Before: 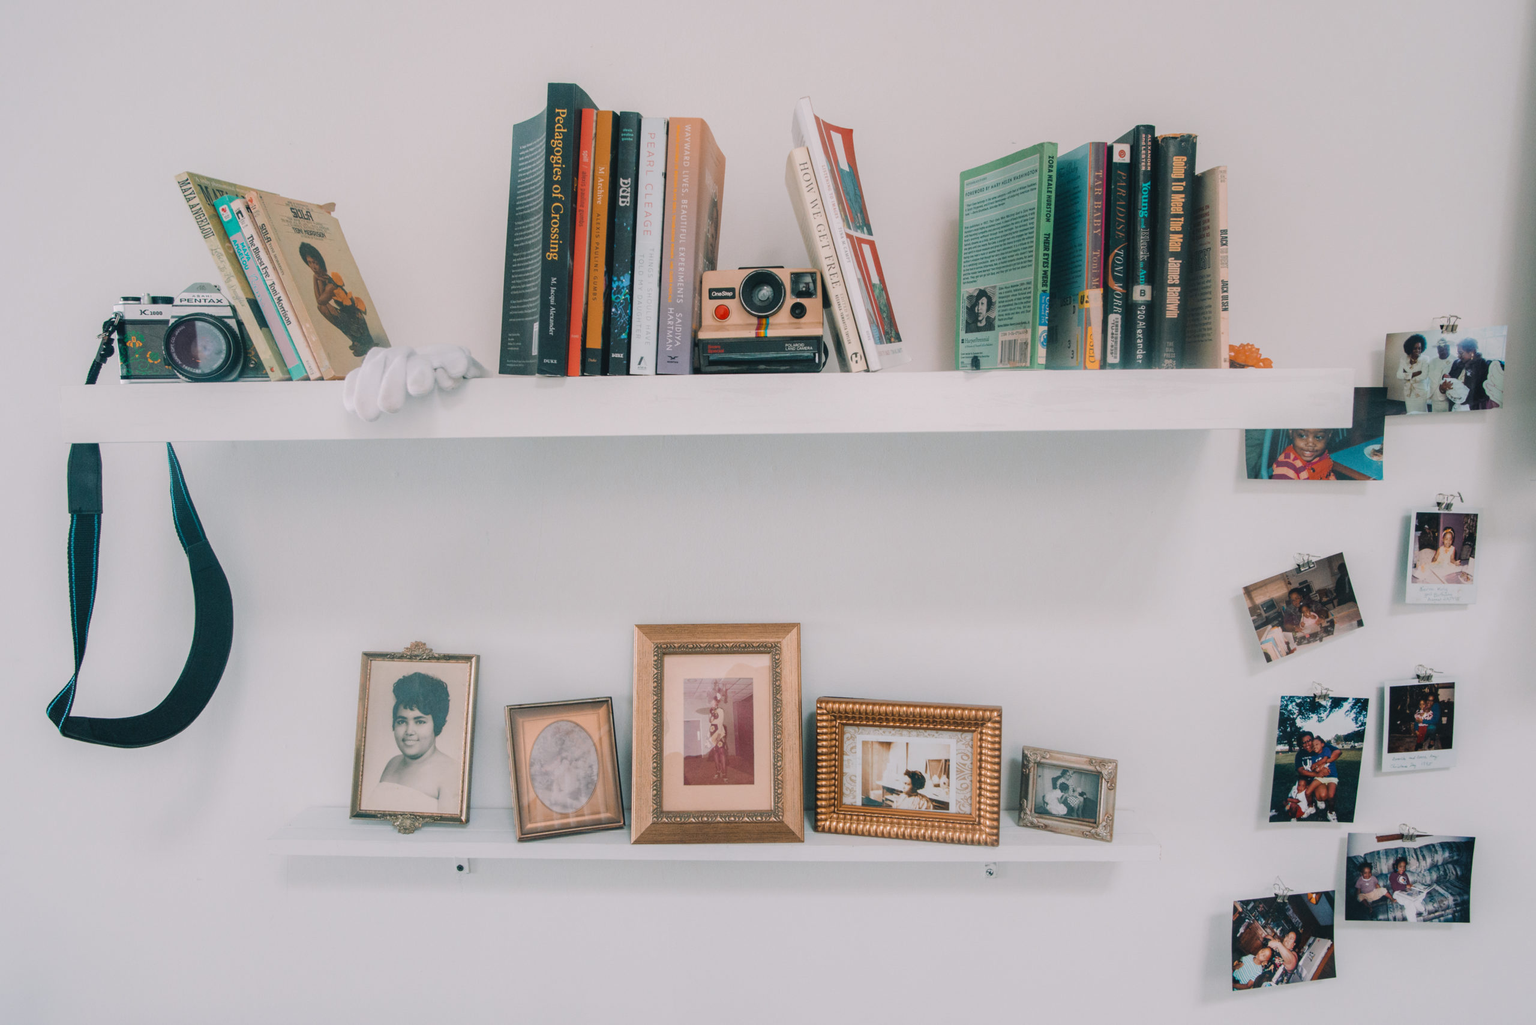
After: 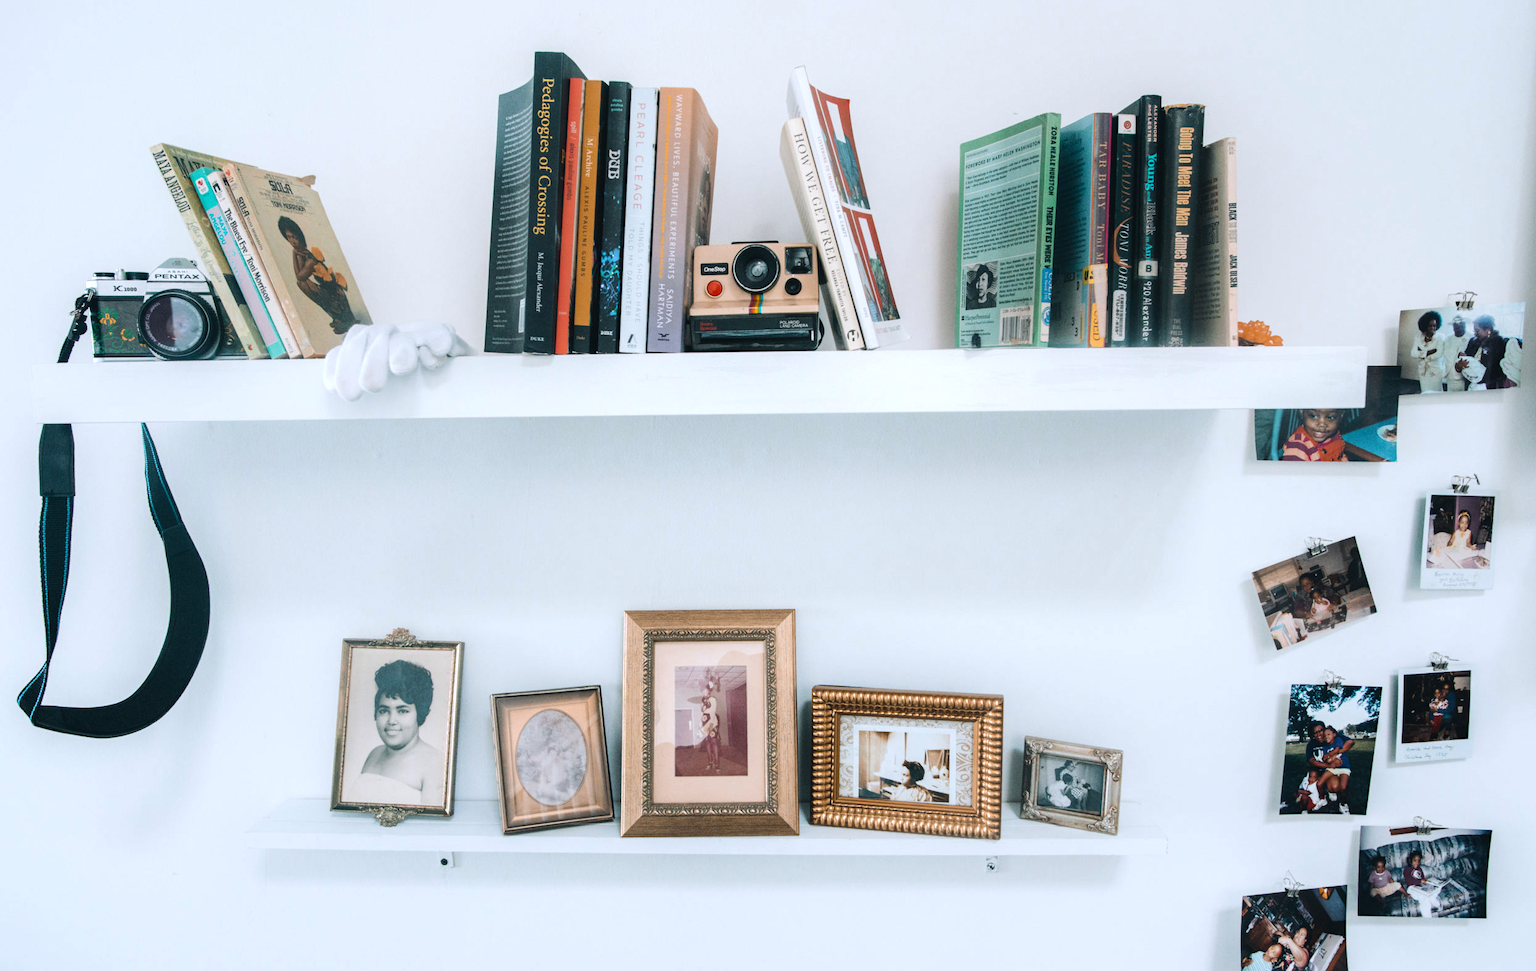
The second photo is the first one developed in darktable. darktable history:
white balance: red 0.925, blue 1.046
crop: left 1.964%, top 3.251%, right 1.122%, bottom 4.933%
tone equalizer: -8 EV -0.75 EV, -7 EV -0.7 EV, -6 EV -0.6 EV, -5 EV -0.4 EV, -3 EV 0.4 EV, -2 EV 0.6 EV, -1 EV 0.7 EV, +0 EV 0.75 EV, edges refinement/feathering 500, mask exposure compensation -1.57 EV, preserve details no
